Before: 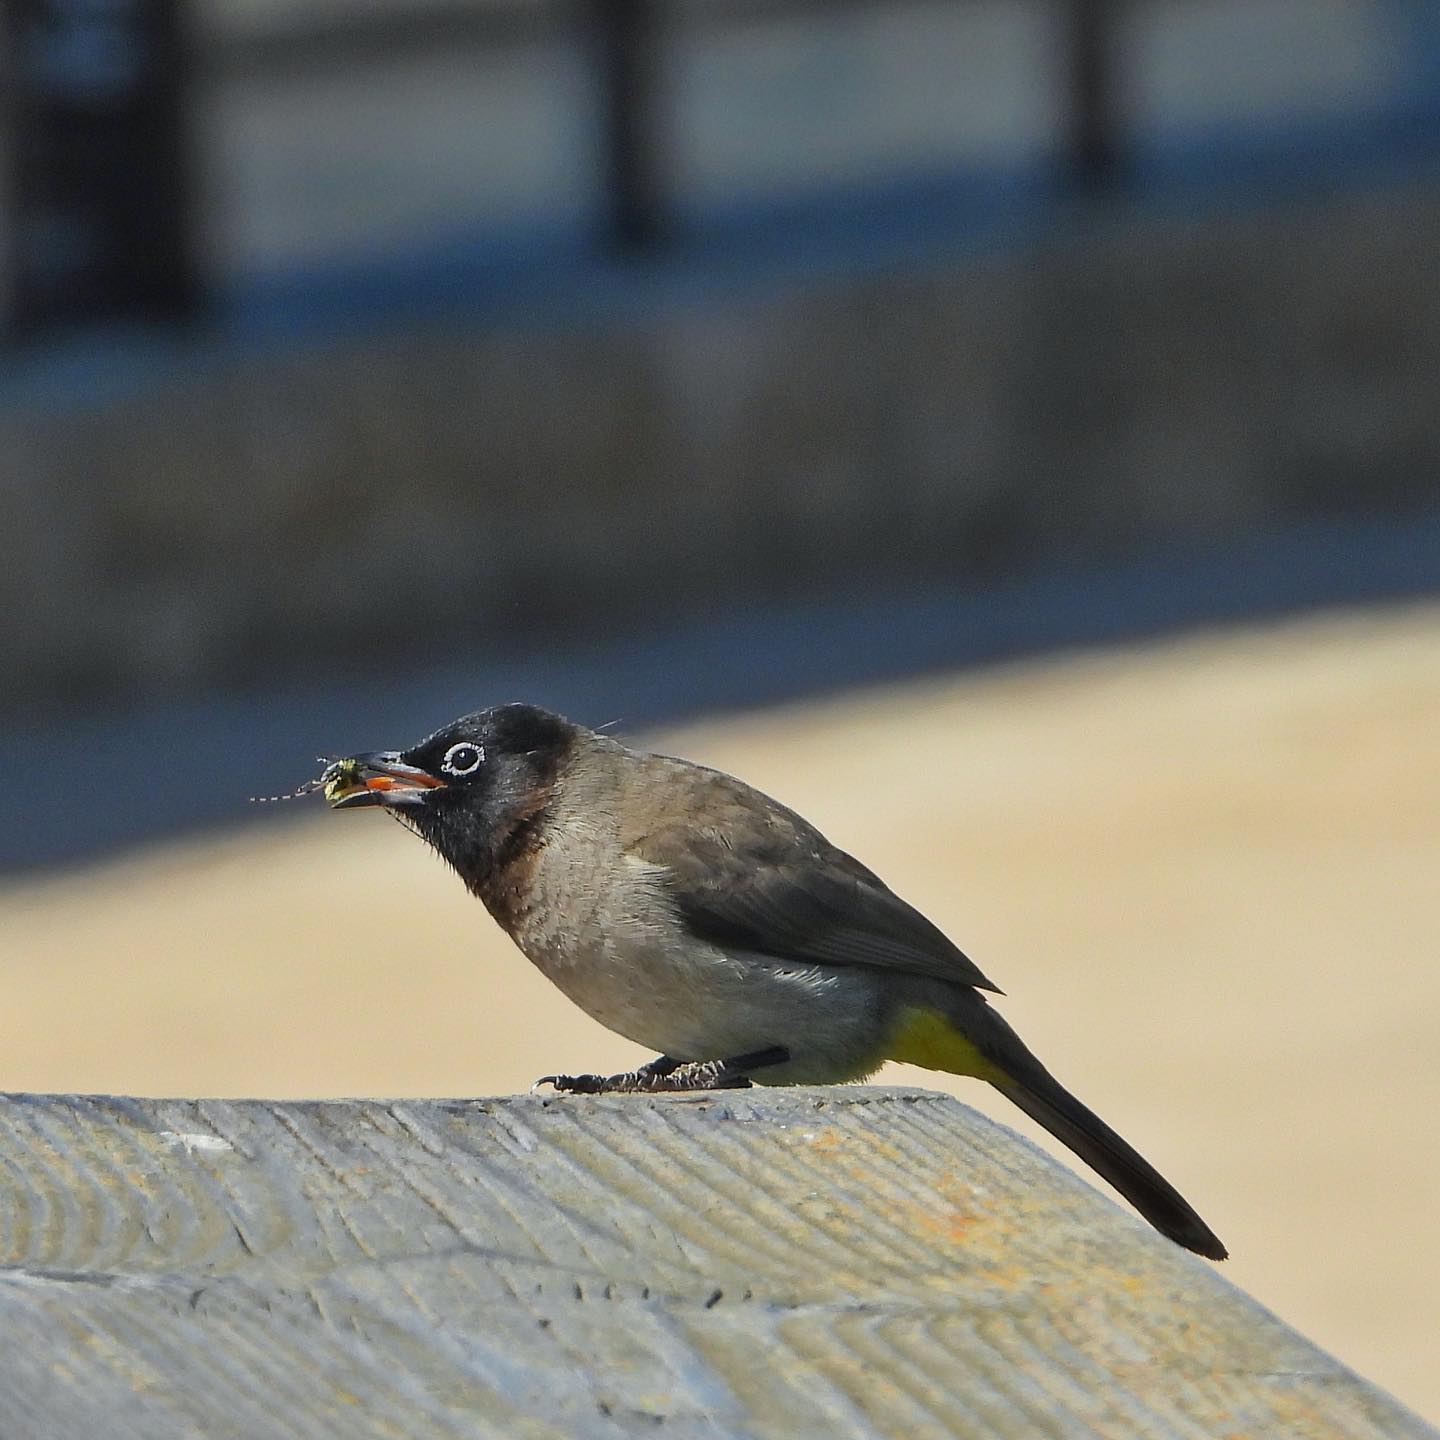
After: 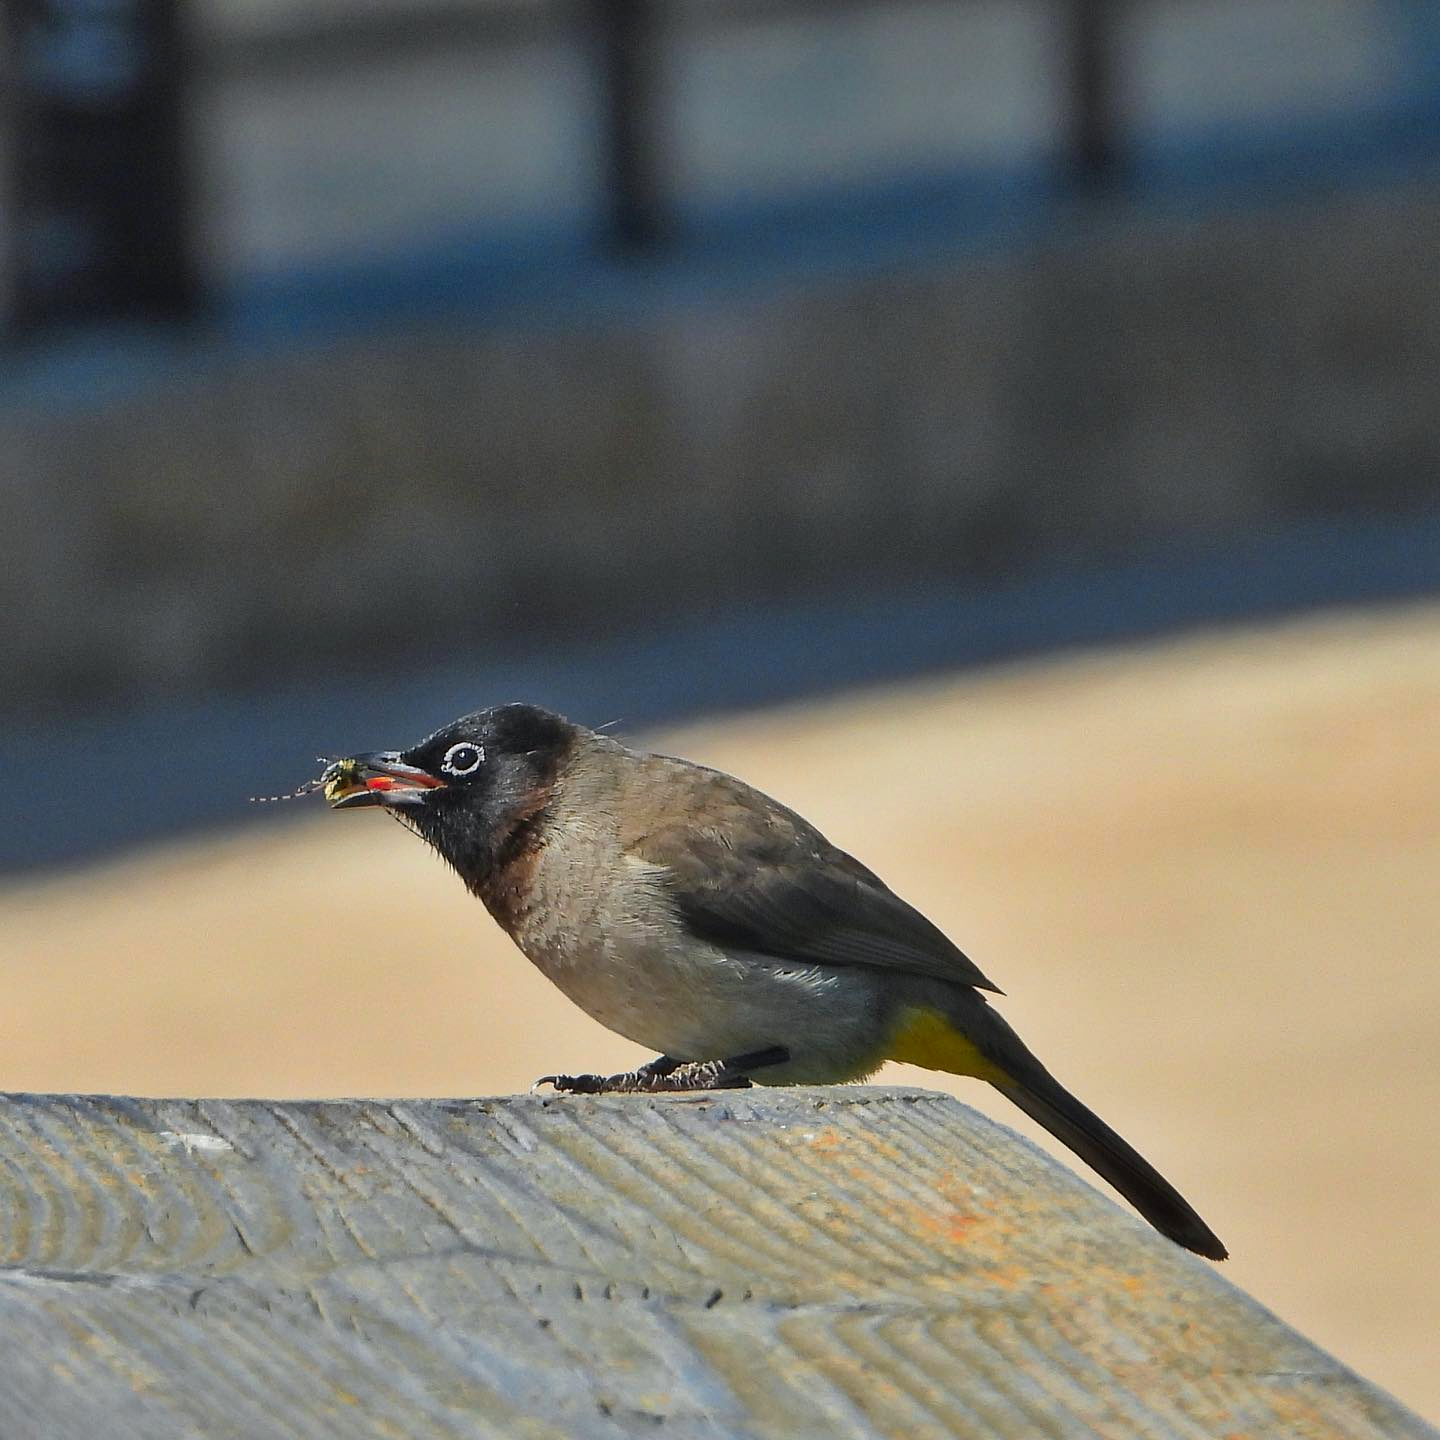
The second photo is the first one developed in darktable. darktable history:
color zones: curves: ch1 [(0.235, 0.558) (0.75, 0.5)]; ch2 [(0.25, 0.462) (0.749, 0.457)], mix 40.67%
shadows and highlights: shadows 32.83, highlights -47.7, soften with gaussian
